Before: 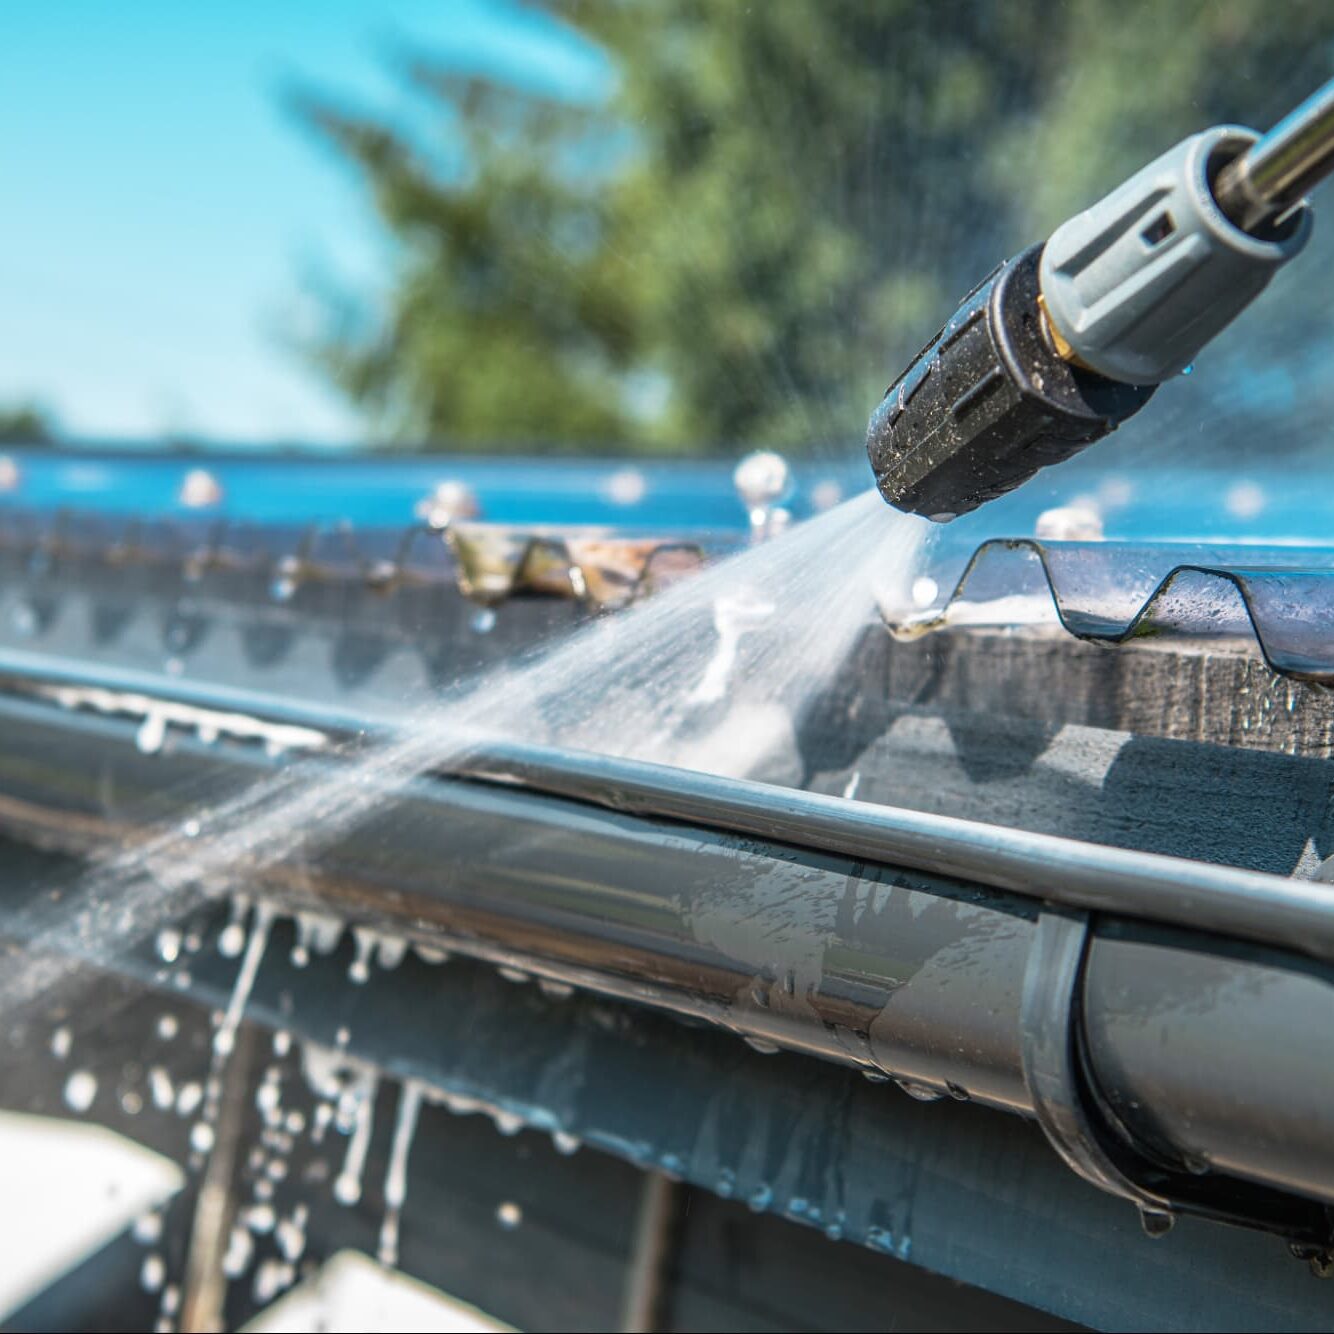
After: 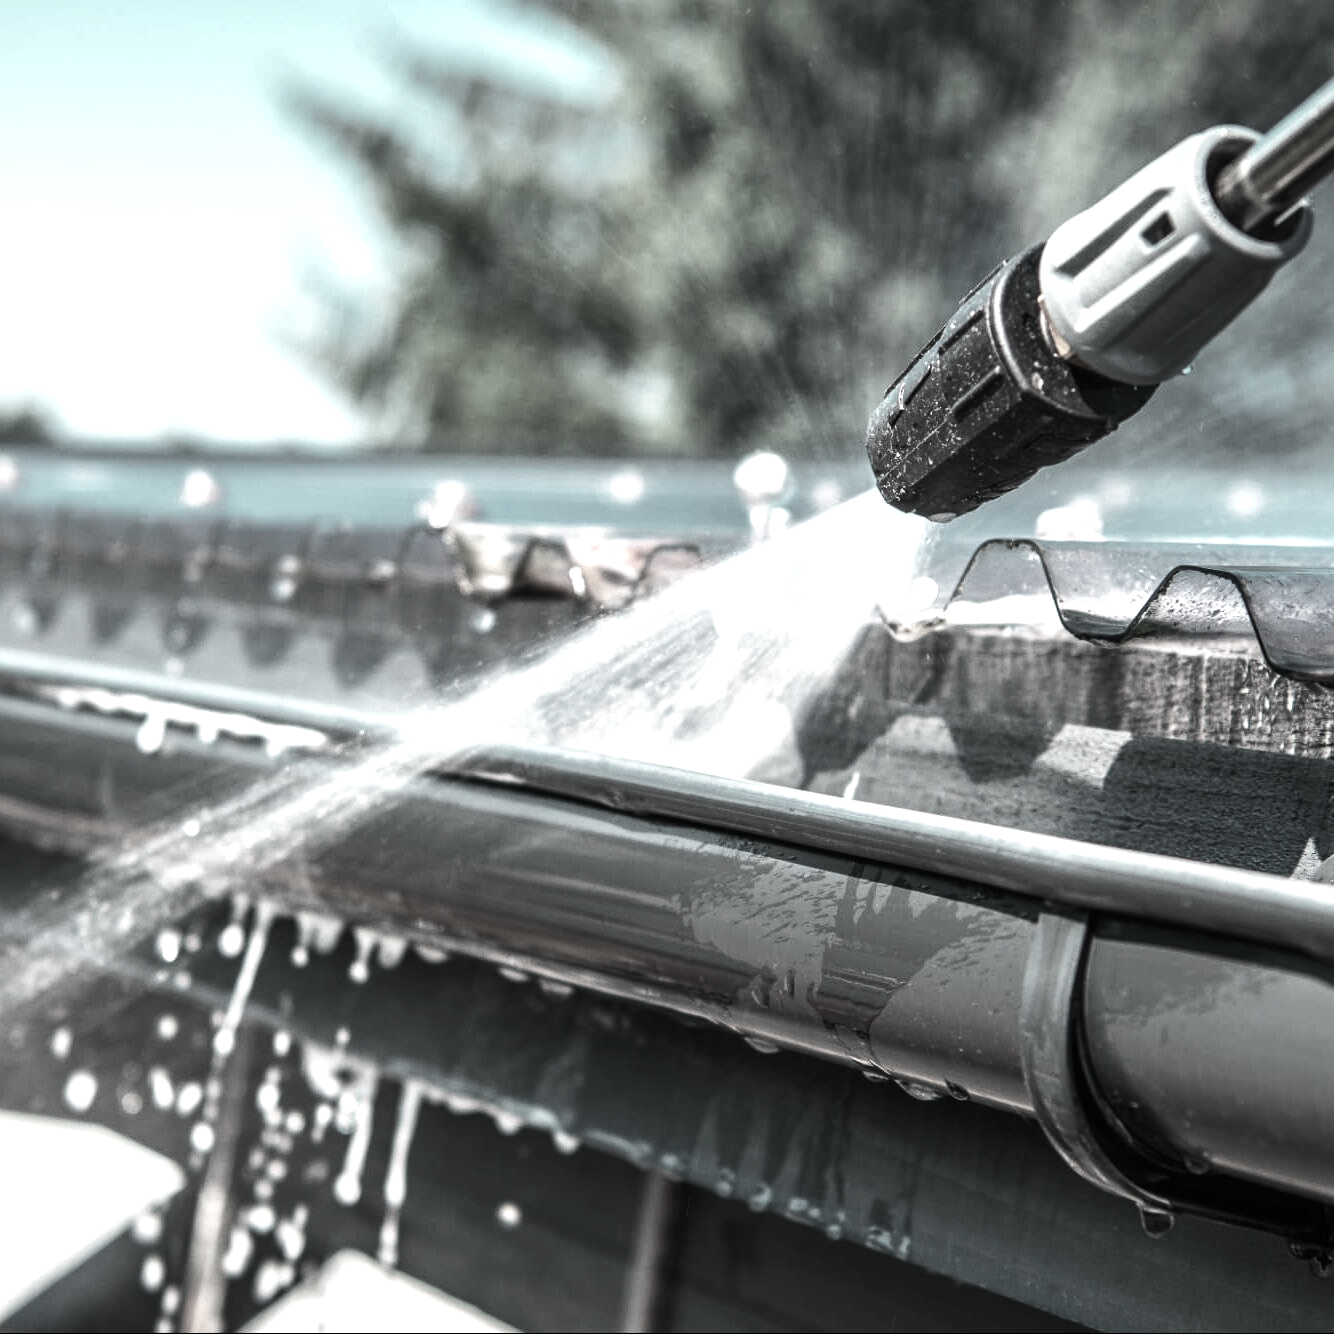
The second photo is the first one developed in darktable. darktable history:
color contrast: green-magenta contrast 0.3, blue-yellow contrast 0.15
tone equalizer: -8 EV -0.75 EV, -7 EV -0.7 EV, -6 EV -0.6 EV, -5 EV -0.4 EV, -3 EV 0.4 EV, -2 EV 0.6 EV, -1 EV 0.7 EV, +0 EV 0.75 EV, edges refinement/feathering 500, mask exposure compensation -1.57 EV, preserve details no
